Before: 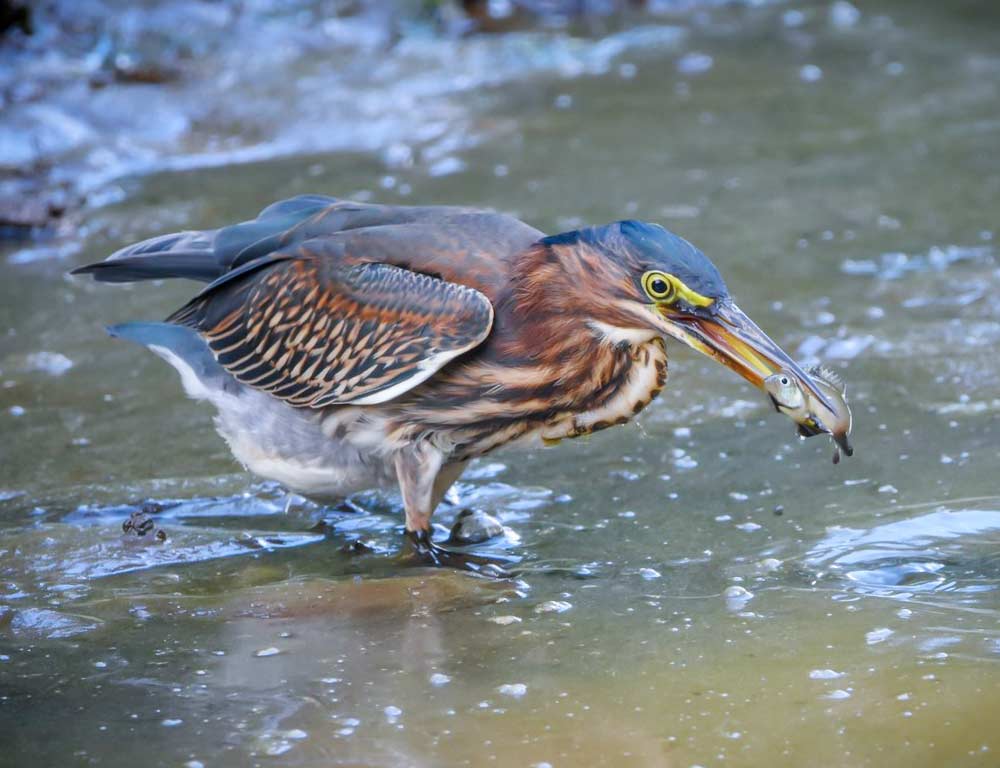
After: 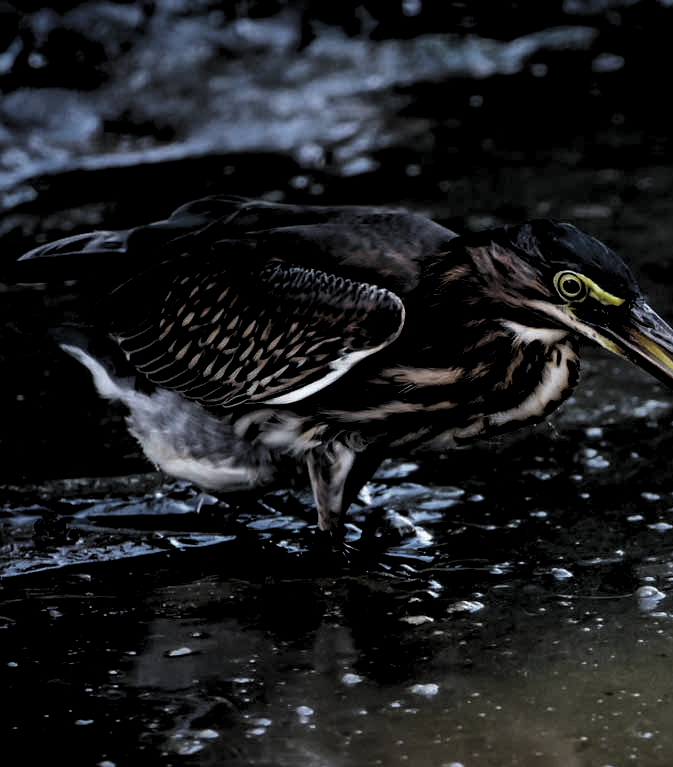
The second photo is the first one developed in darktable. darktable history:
levels: levels [0.514, 0.759, 1]
crop and rotate: left 8.815%, right 23.84%
